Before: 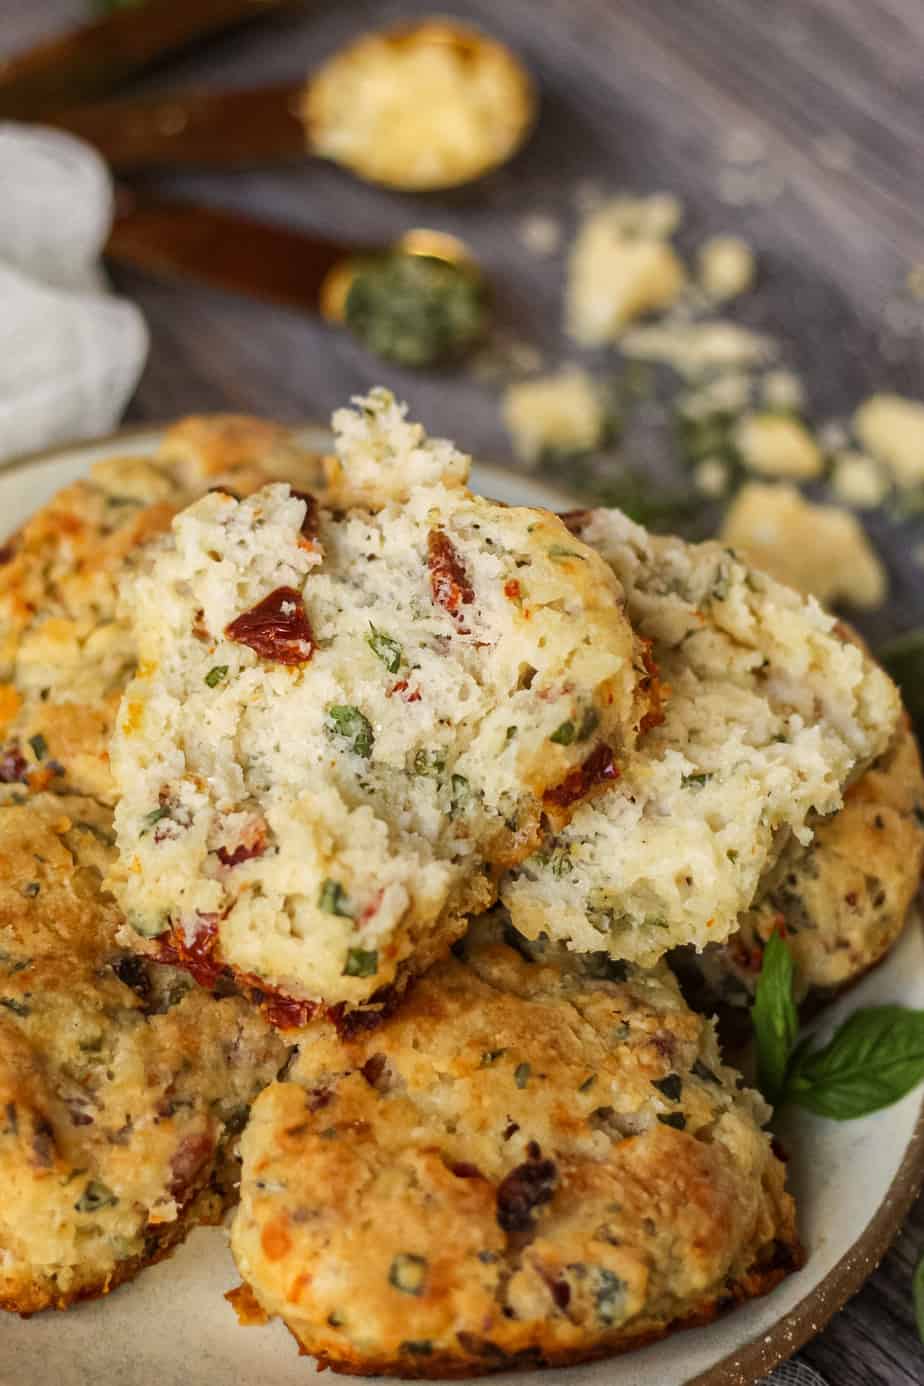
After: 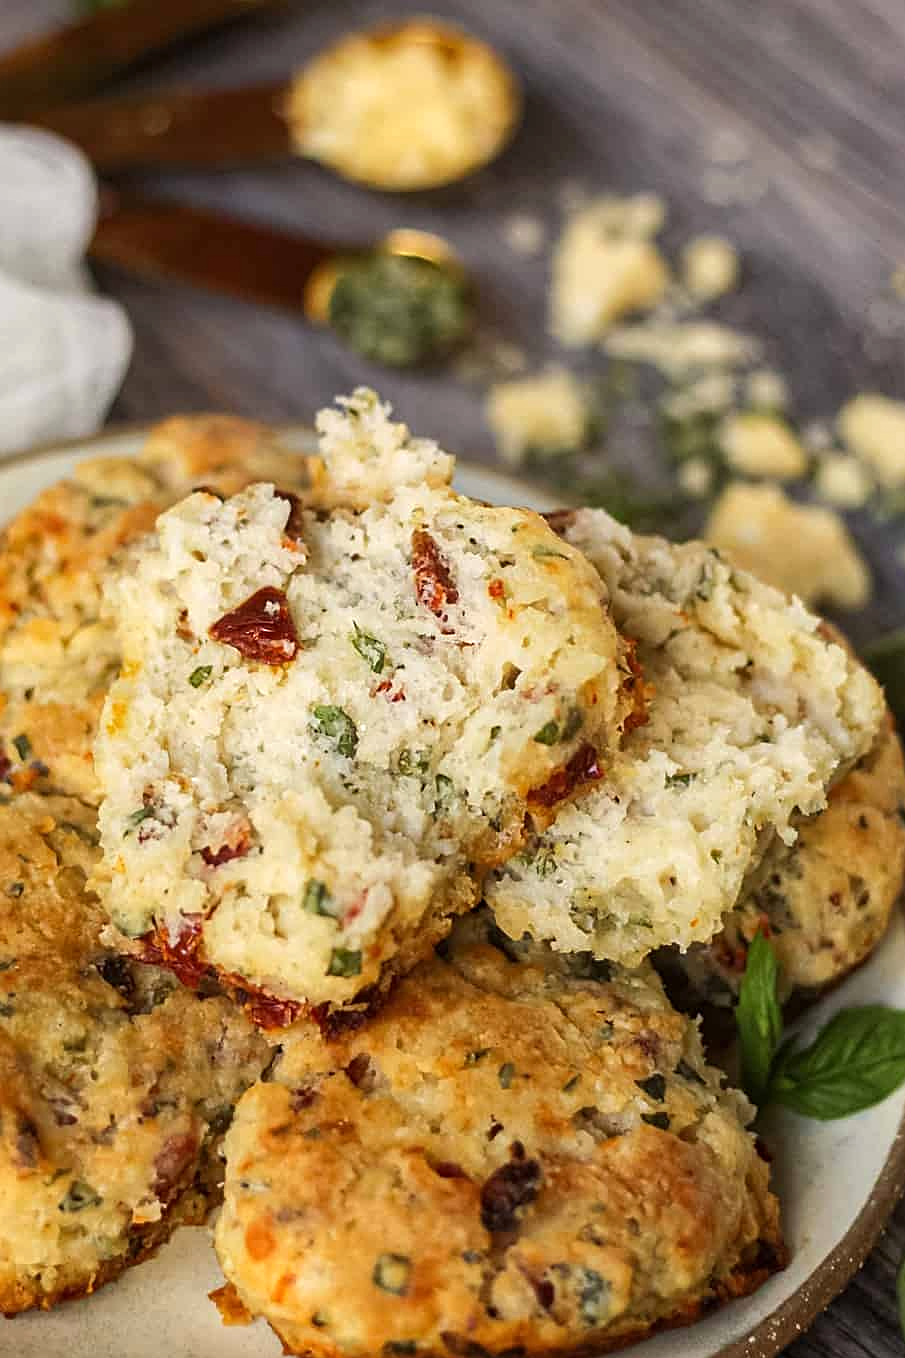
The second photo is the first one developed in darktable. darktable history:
exposure: exposure 0.15 EV, compensate highlight preservation false
sharpen: on, module defaults
crop: left 1.743%, right 0.268%, bottom 2.011%
tone equalizer: on, module defaults
